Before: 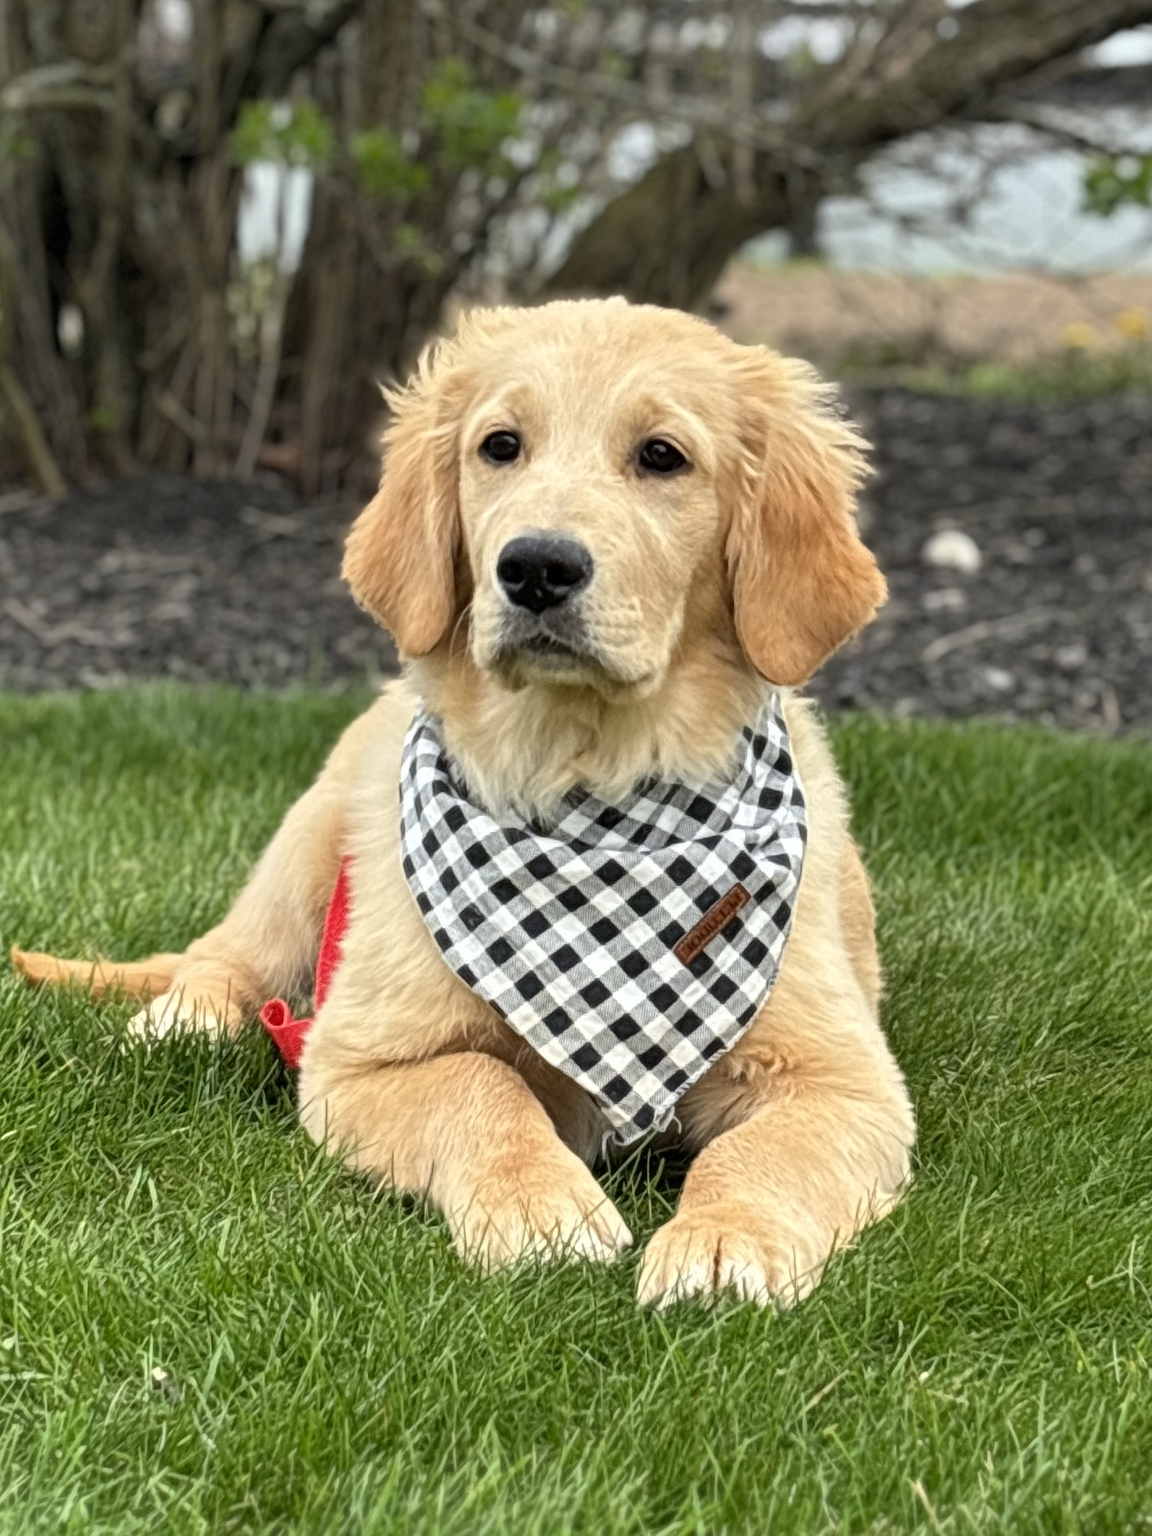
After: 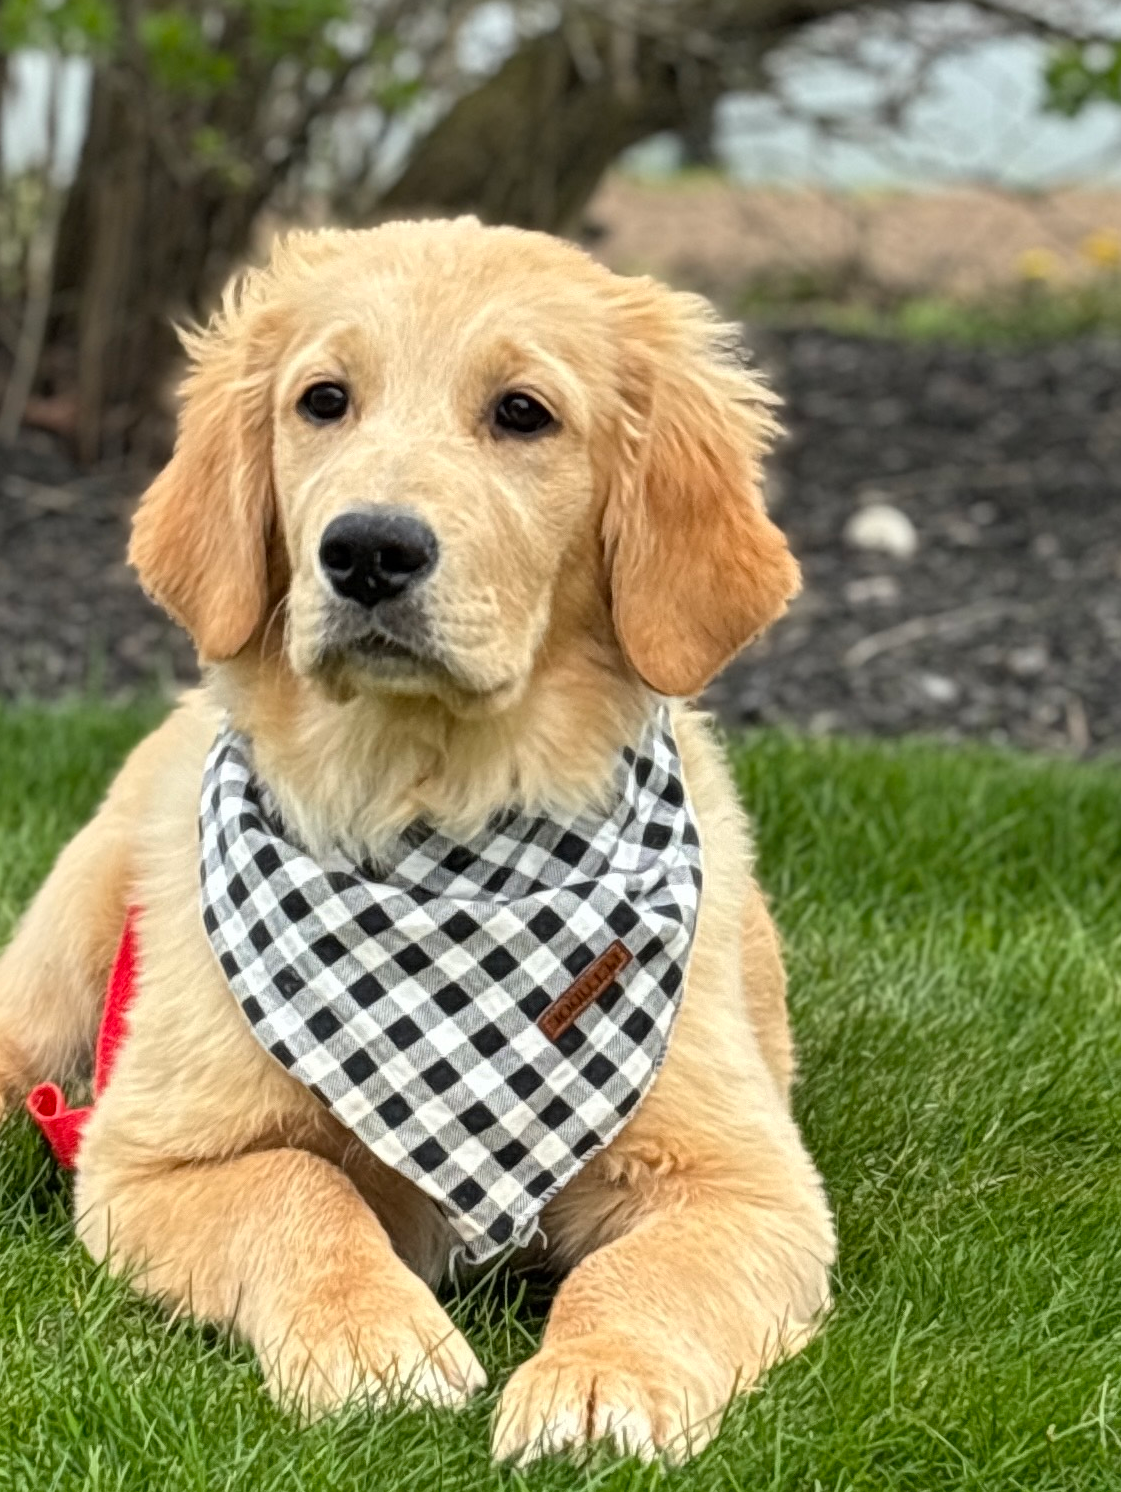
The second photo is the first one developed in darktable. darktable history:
base curve: curves: ch0 [(0, 0) (0.297, 0.298) (1, 1)], preserve colors none
crop and rotate: left 20.74%, top 7.912%, right 0.375%, bottom 13.378%
